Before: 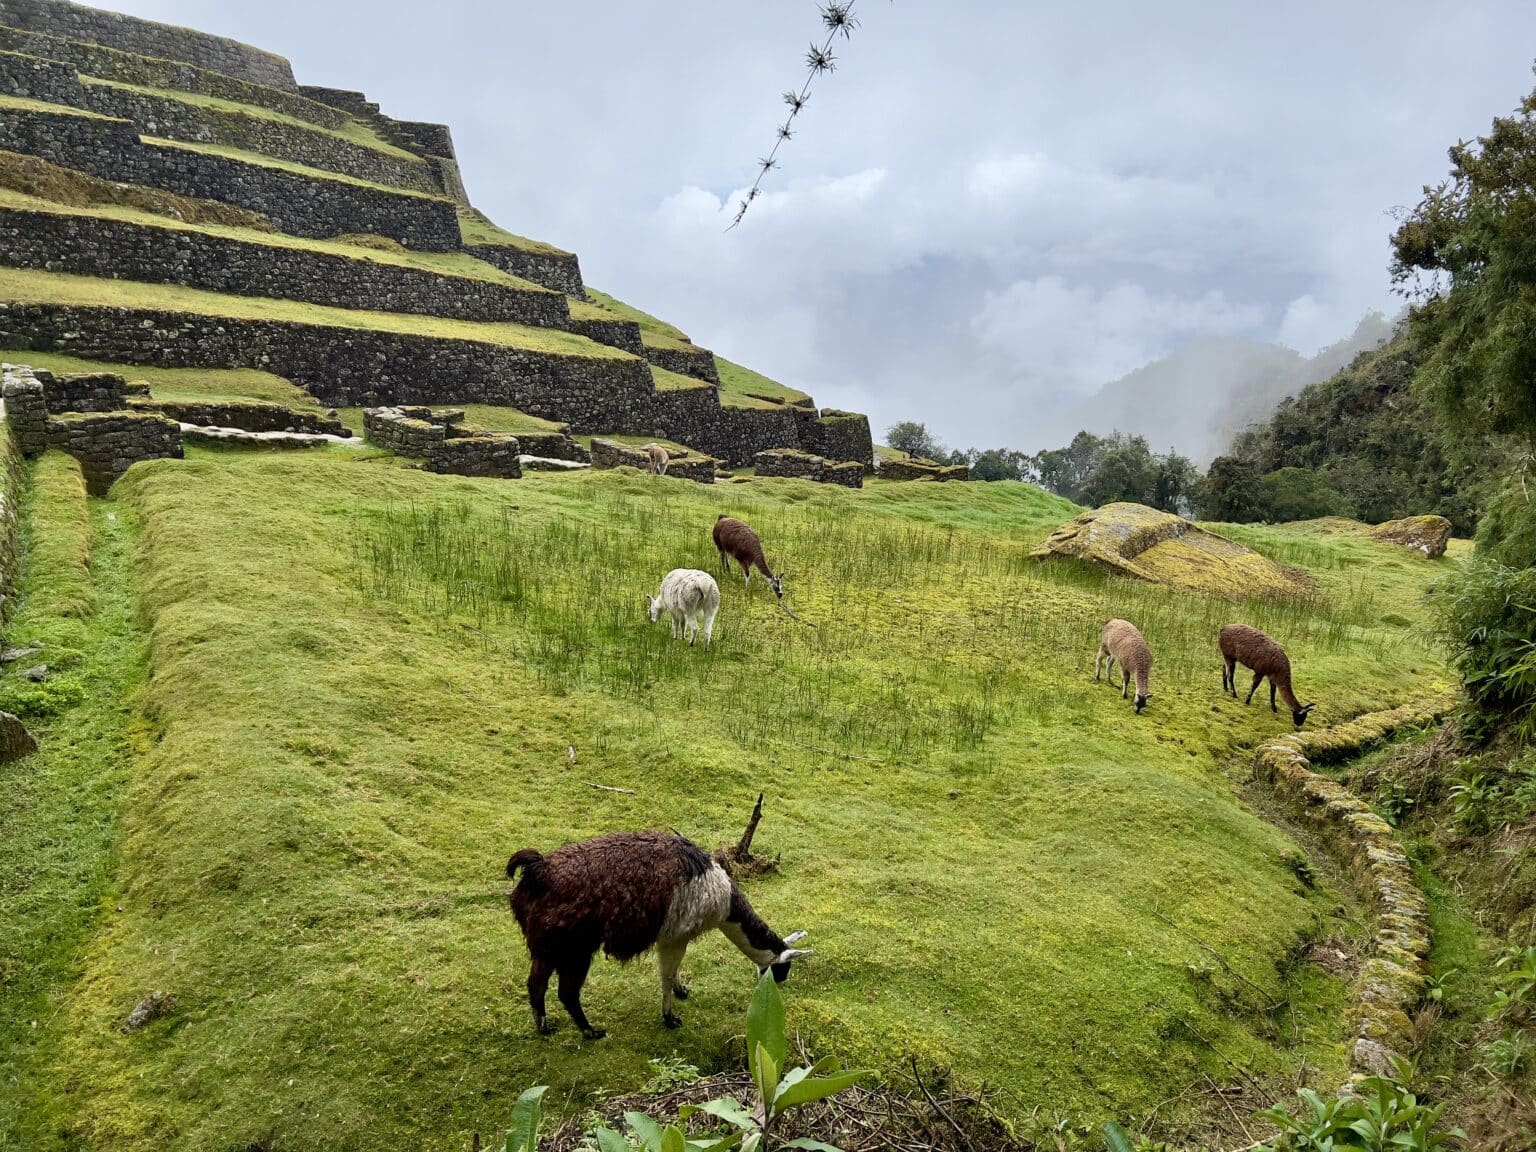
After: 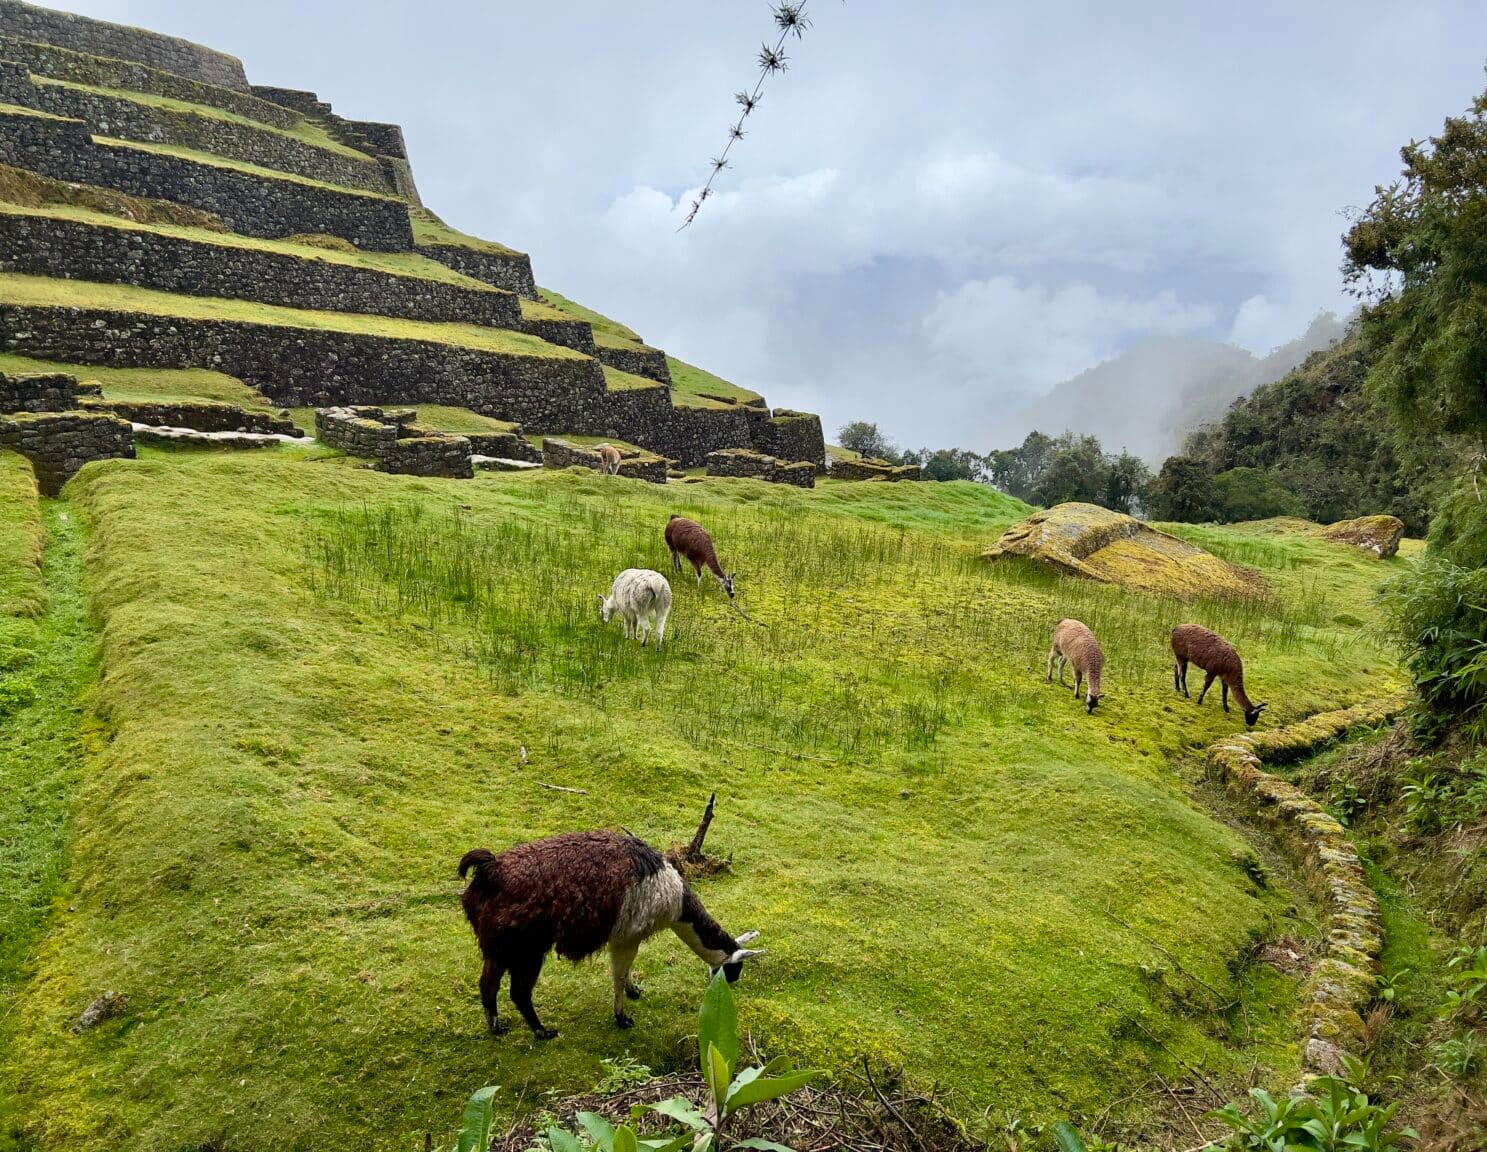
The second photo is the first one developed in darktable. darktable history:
crop and rotate: left 3.178%
